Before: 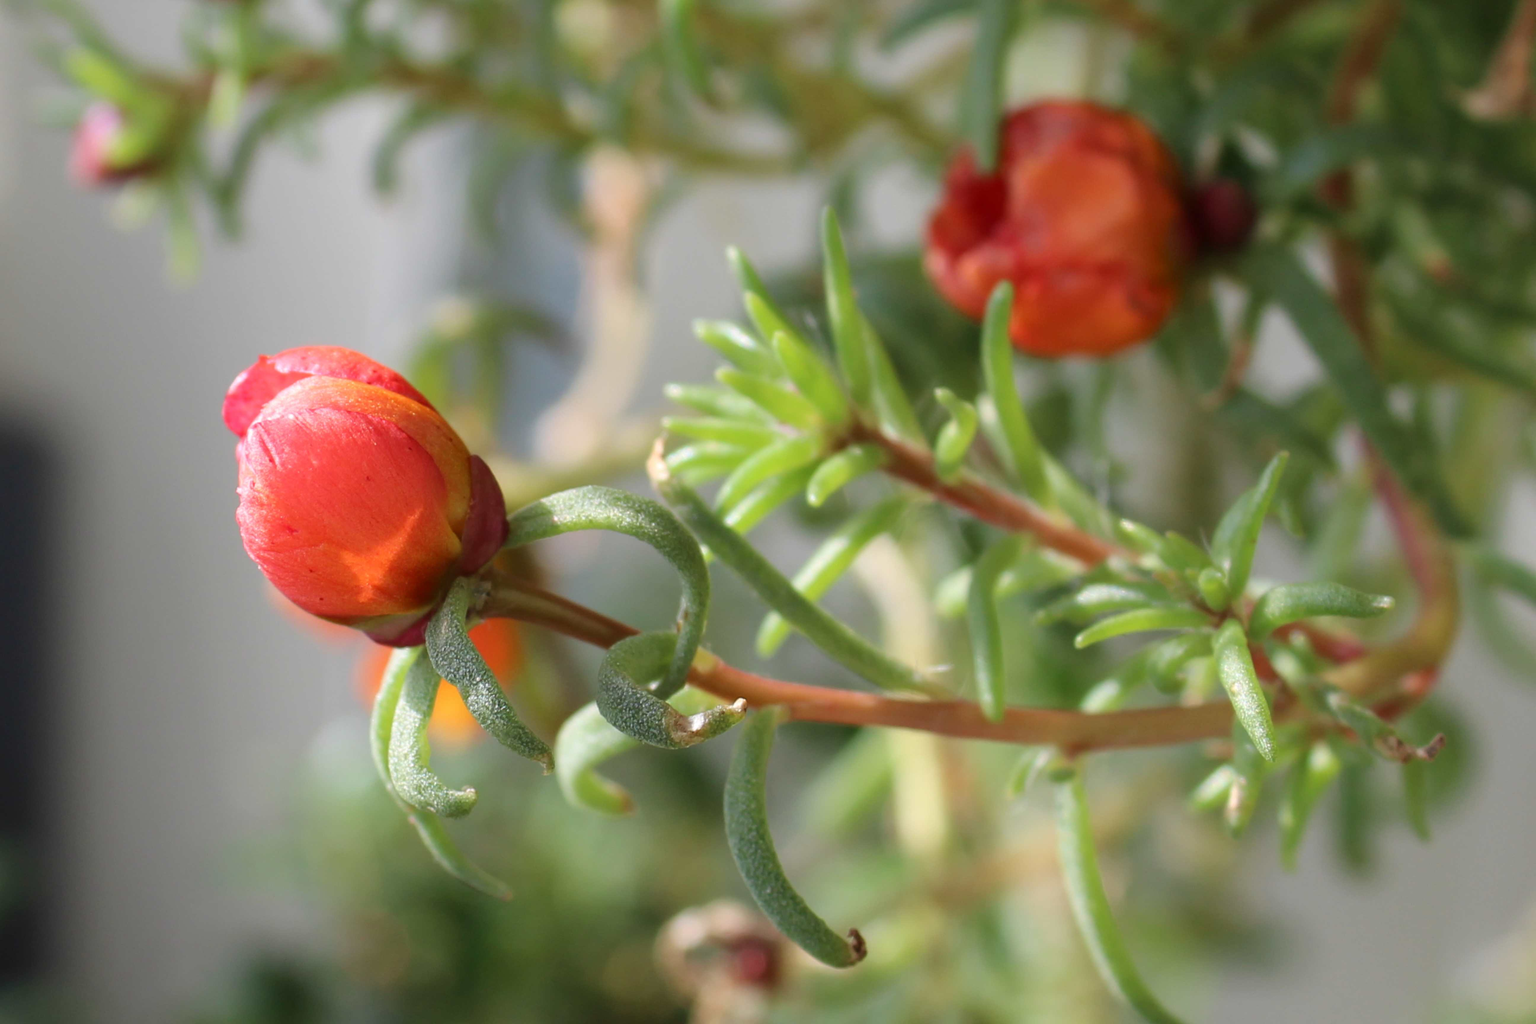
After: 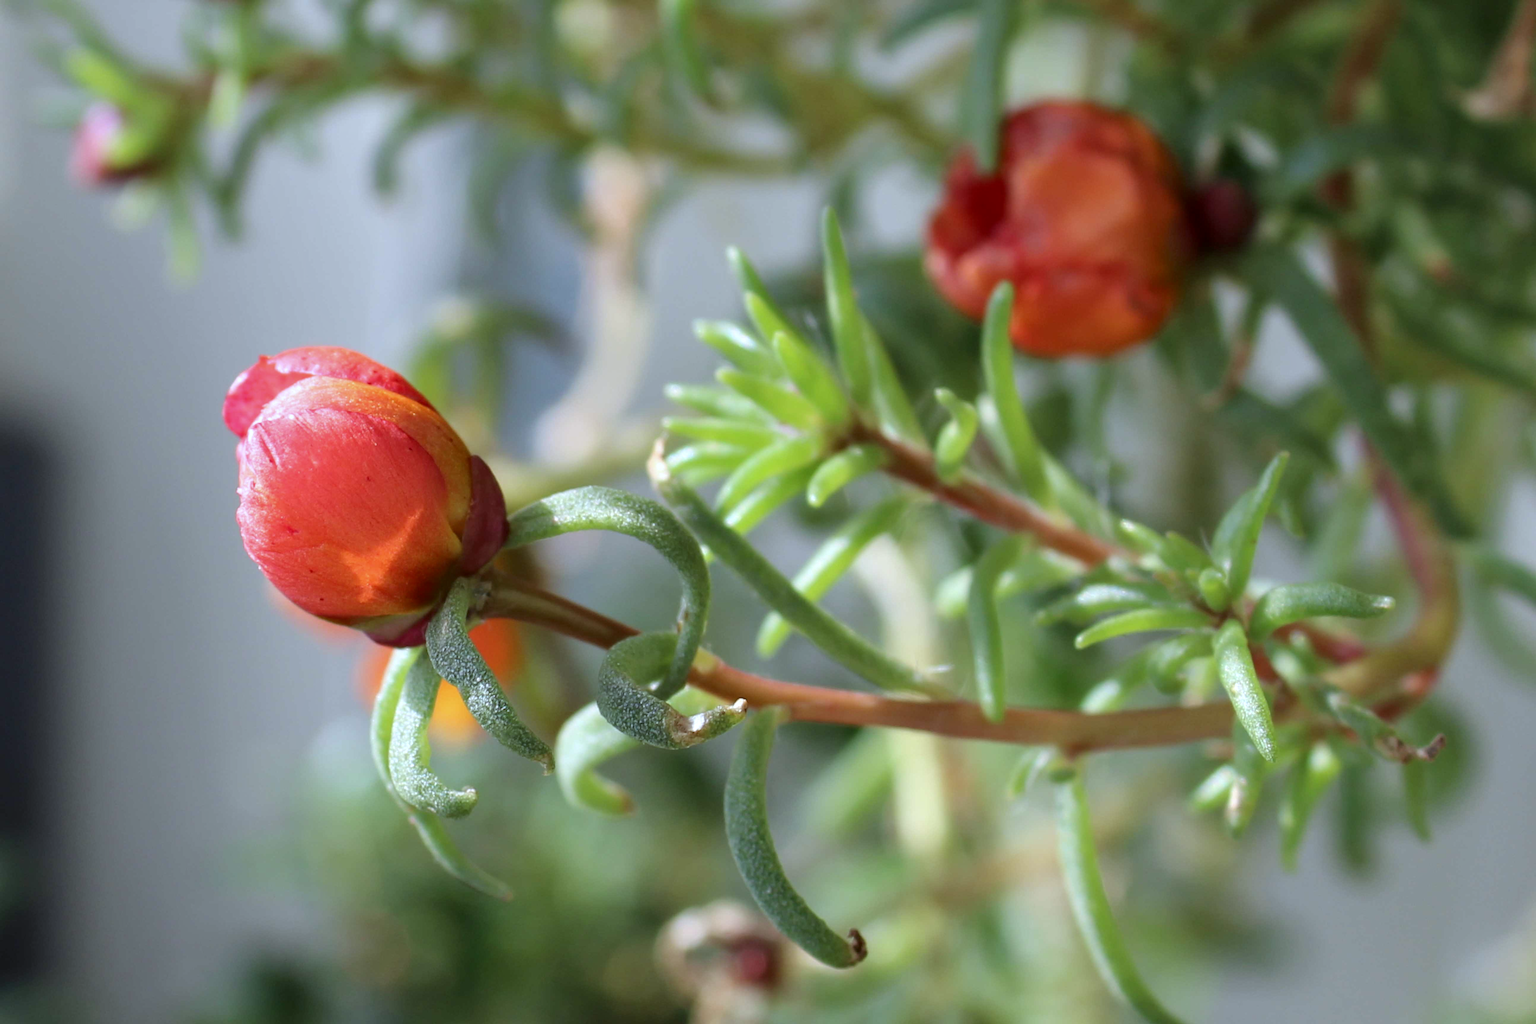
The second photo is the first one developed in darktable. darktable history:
white balance: red 0.924, blue 1.095
tone equalizer: on, module defaults
contrast equalizer: y [[0.526, 0.53, 0.532, 0.532, 0.53, 0.525], [0.5 ×6], [0.5 ×6], [0 ×6], [0 ×6]]
